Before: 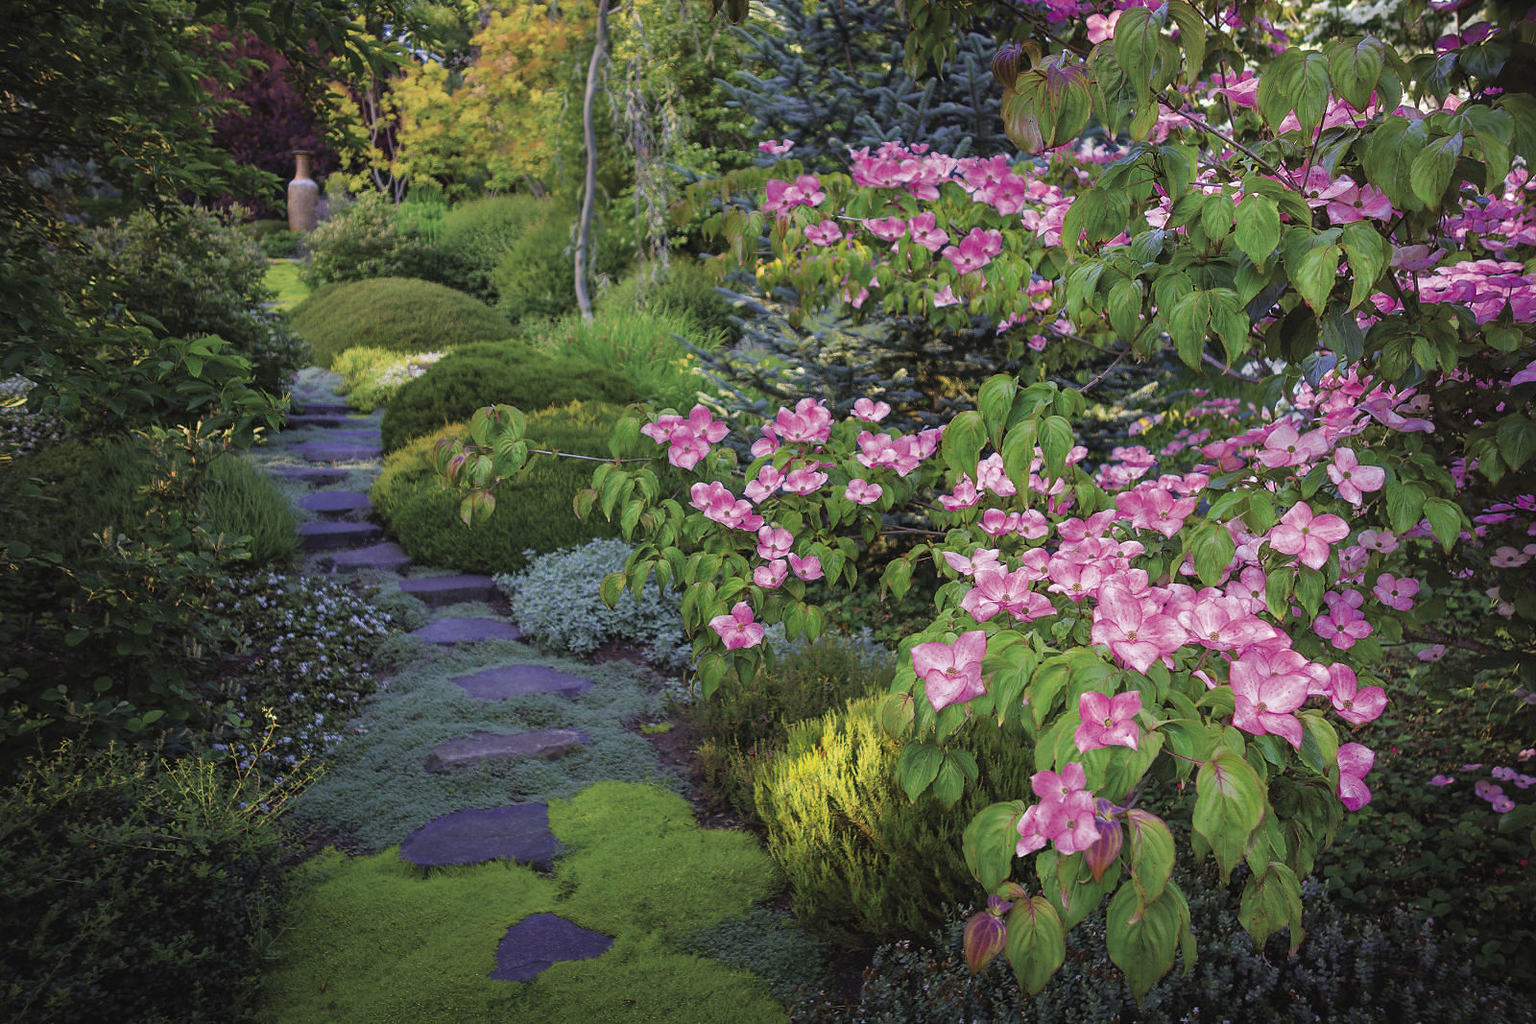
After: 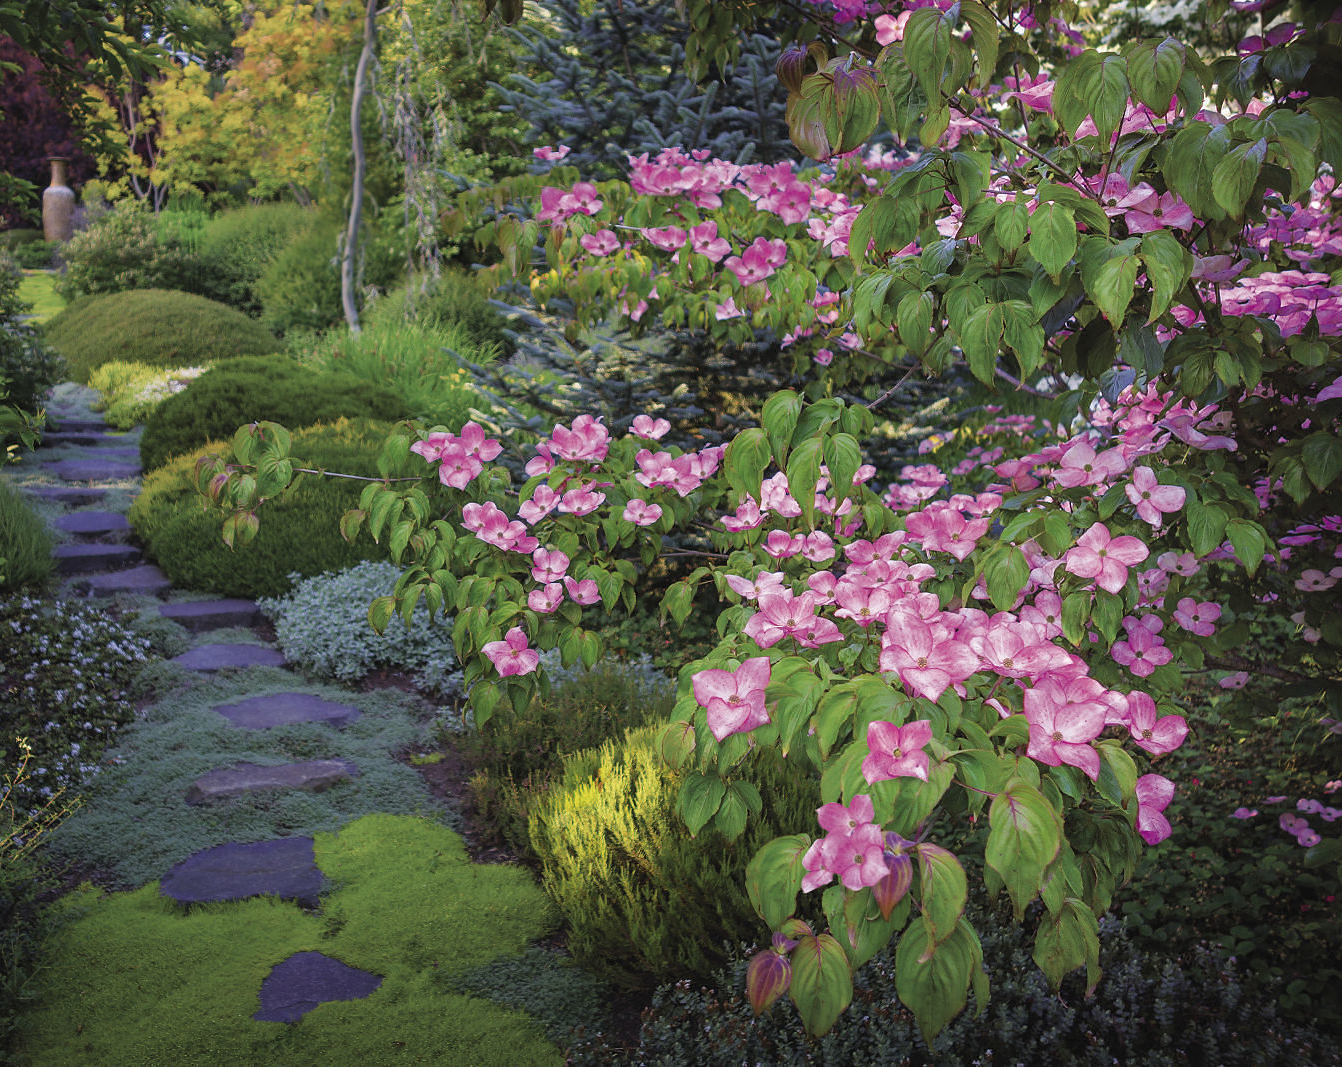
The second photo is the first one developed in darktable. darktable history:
crop: left 16.093%
